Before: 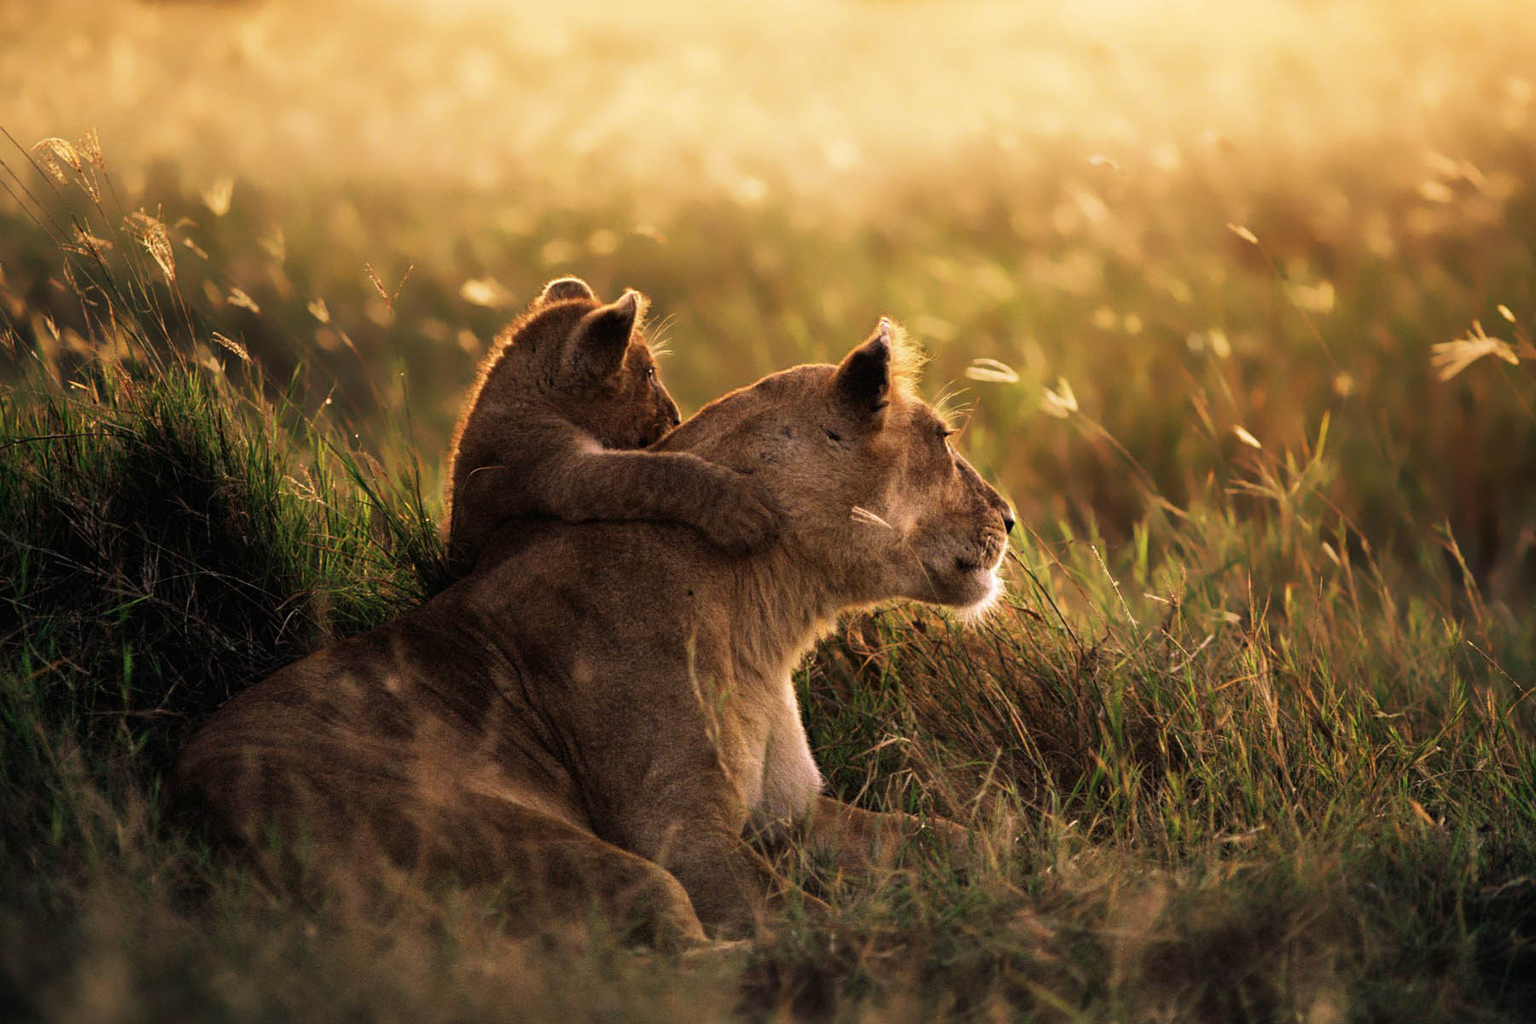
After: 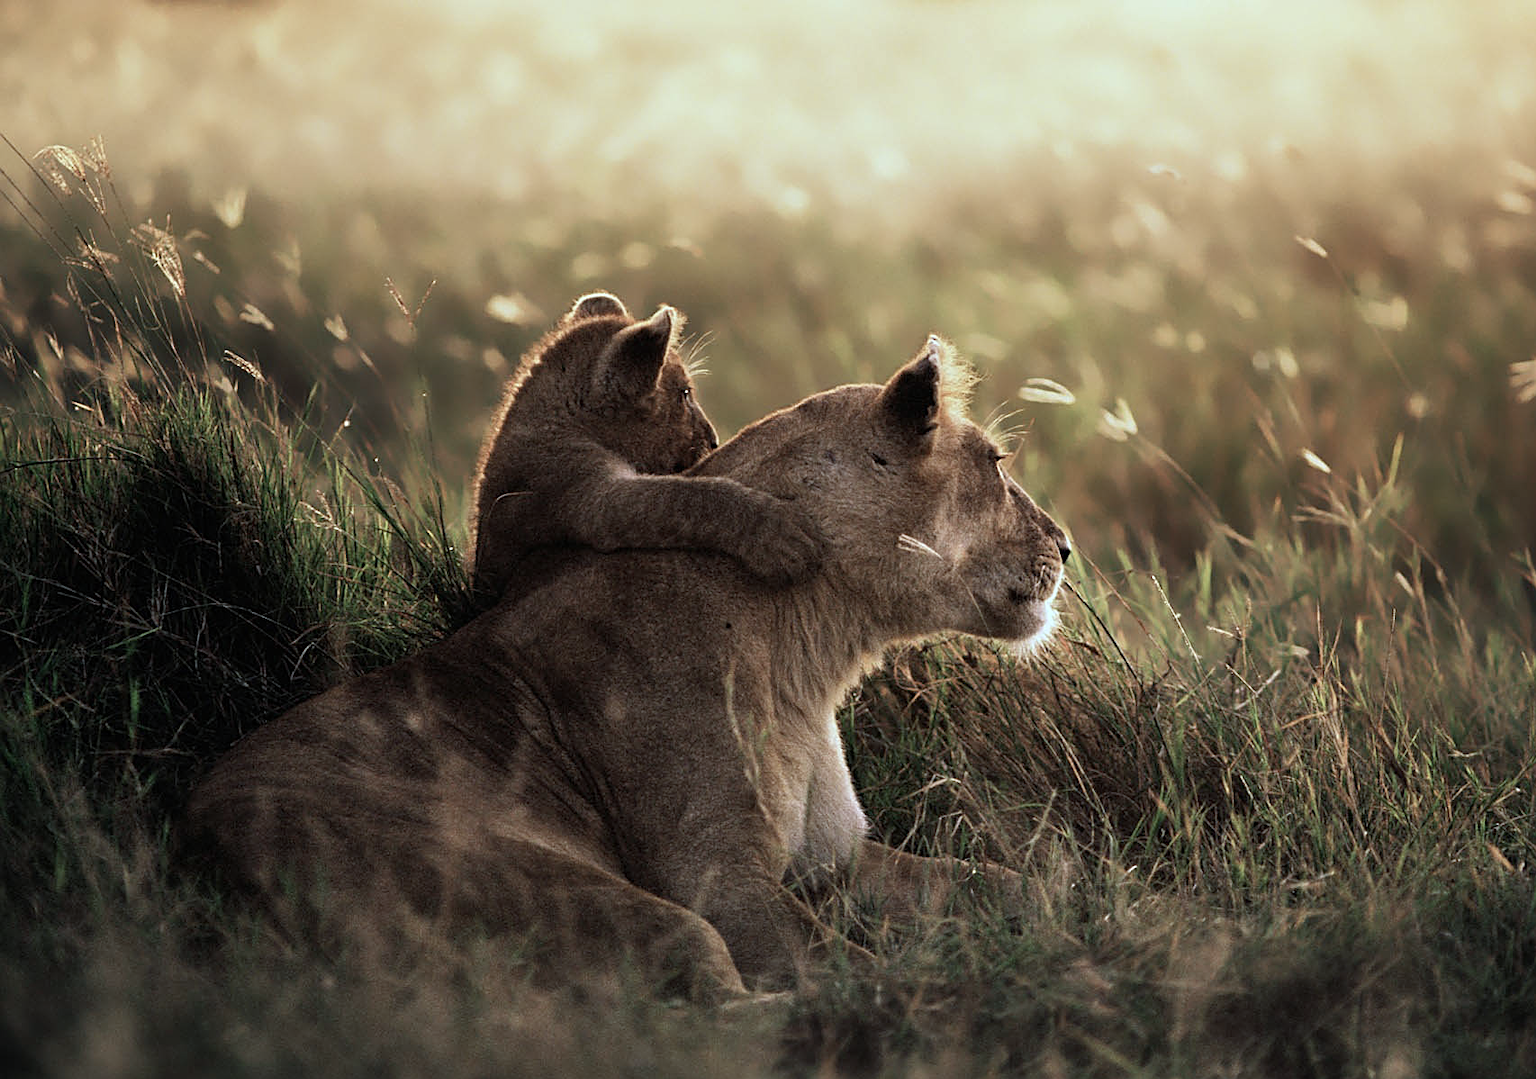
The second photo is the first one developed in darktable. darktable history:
crop and rotate: left 0%, right 5.182%
color correction: highlights a* -12.34, highlights b* -17.94, saturation 0.7
sharpen: on, module defaults
